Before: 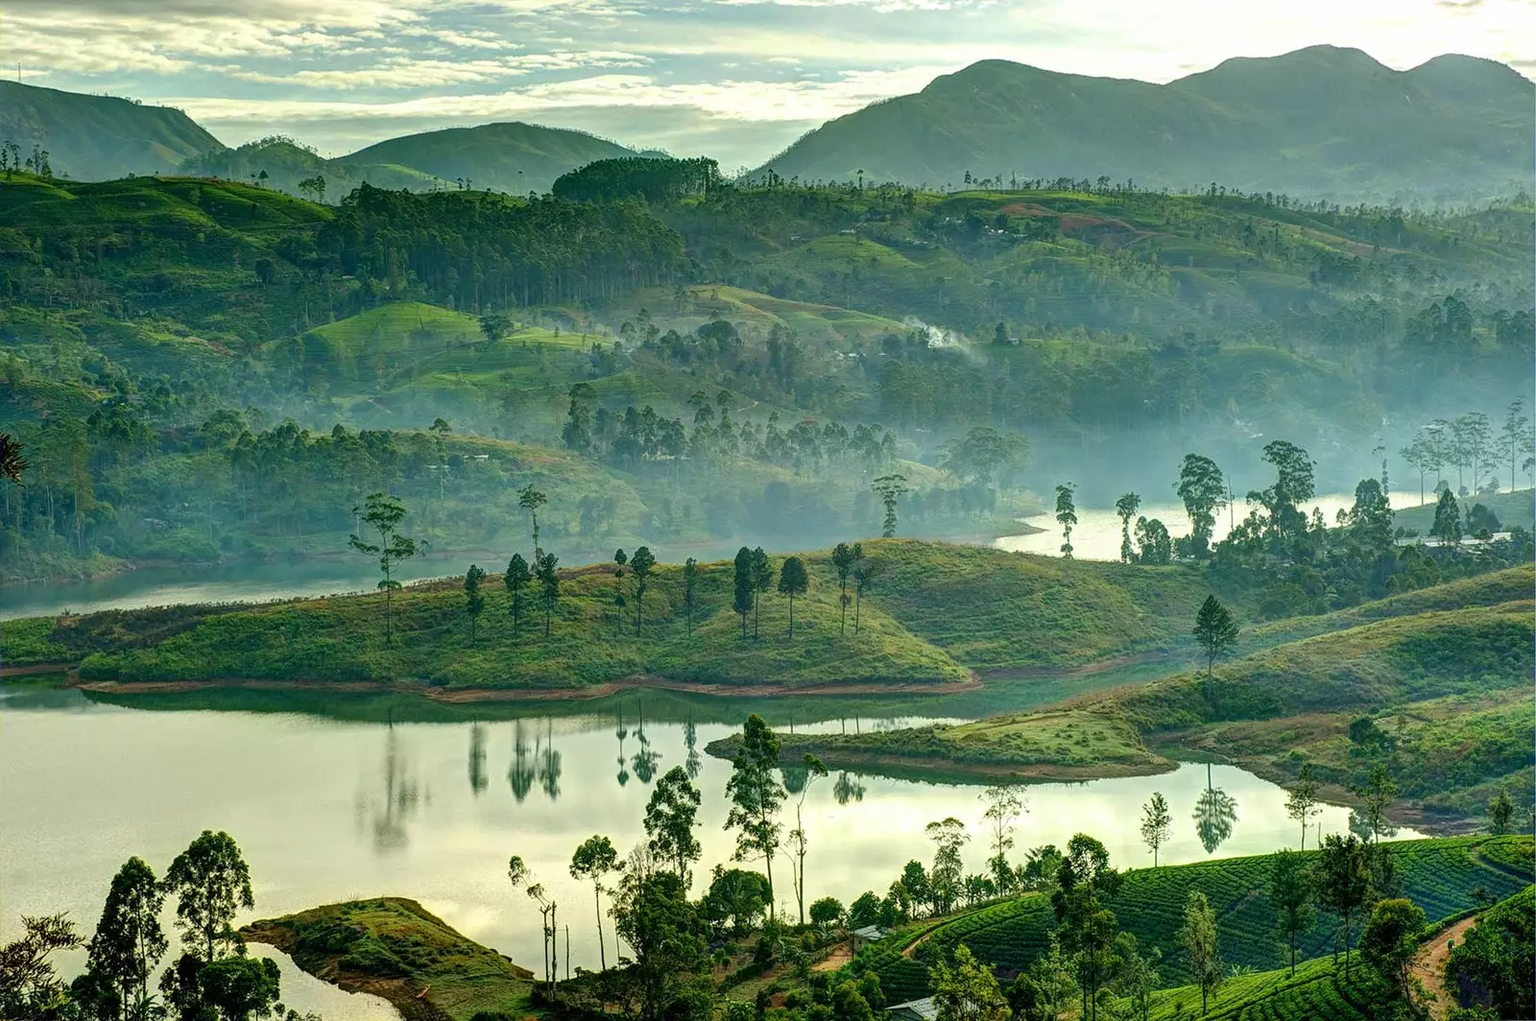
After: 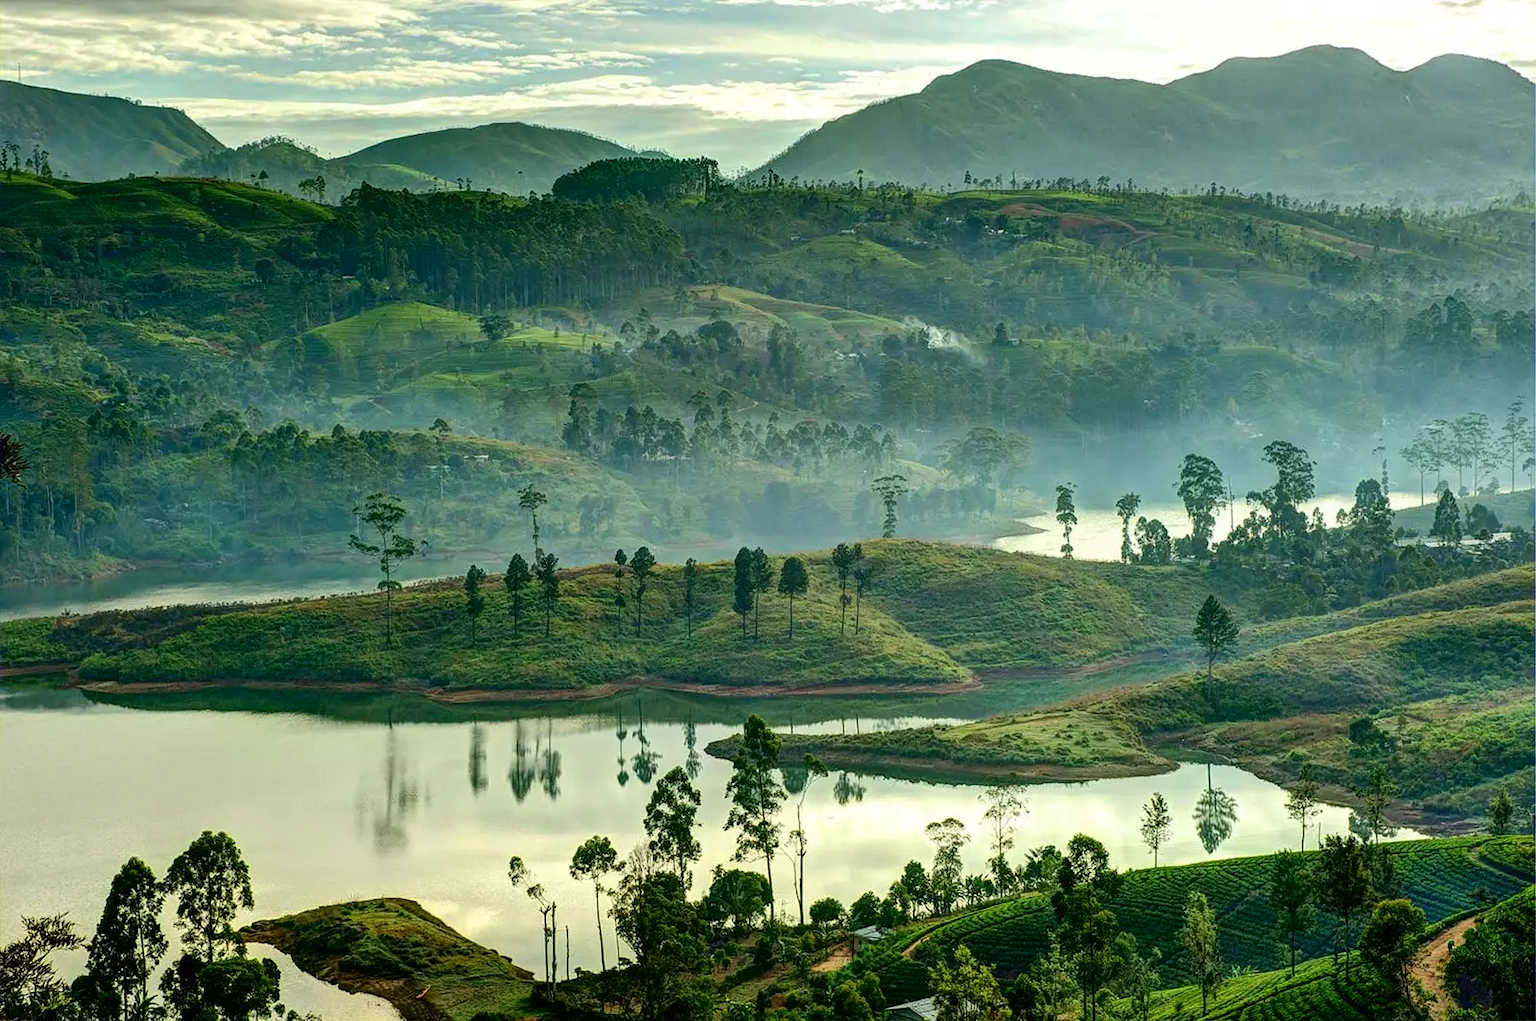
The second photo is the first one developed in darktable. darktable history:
tone equalizer: edges refinement/feathering 500, mask exposure compensation -1.57 EV, preserve details no
tone curve: curves: ch0 [(0, 0) (0.003, 0.002) (0.011, 0.009) (0.025, 0.019) (0.044, 0.031) (0.069, 0.044) (0.1, 0.061) (0.136, 0.087) (0.177, 0.127) (0.224, 0.172) (0.277, 0.226) (0.335, 0.295) (0.399, 0.367) (0.468, 0.445) (0.543, 0.536) (0.623, 0.626) (0.709, 0.717) (0.801, 0.806) (0.898, 0.889) (1, 1)], color space Lab, independent channels, preserve colors none
